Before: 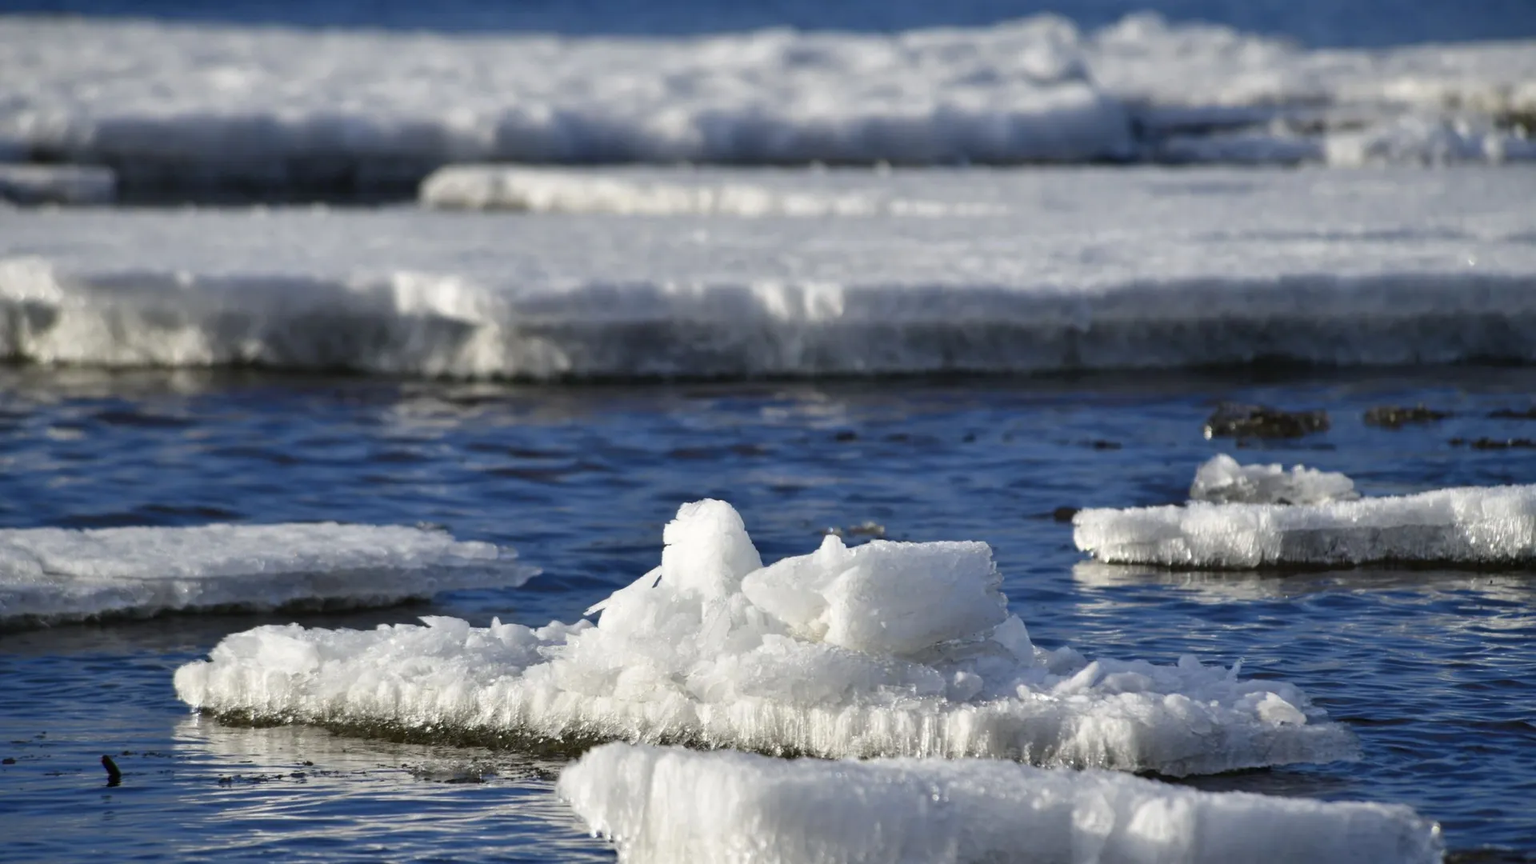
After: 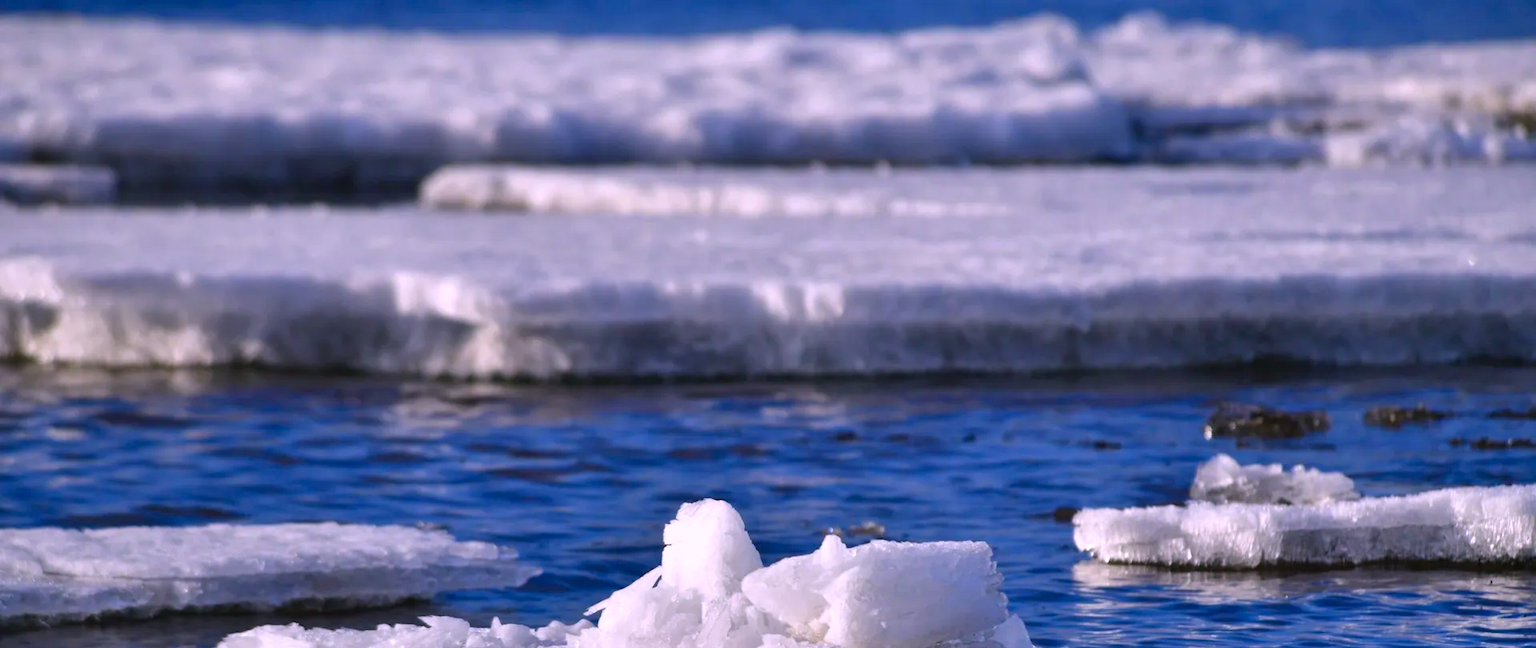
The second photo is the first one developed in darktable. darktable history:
shadows and highlights: low approximation 0.01, soften with gaussian
color balance rgb: linear chroma grading › global chroma 15%, perceptual saturation grading › global saturation 30%
crop: bottom 24.988%
white balance: red 1.066, blue 1.119
